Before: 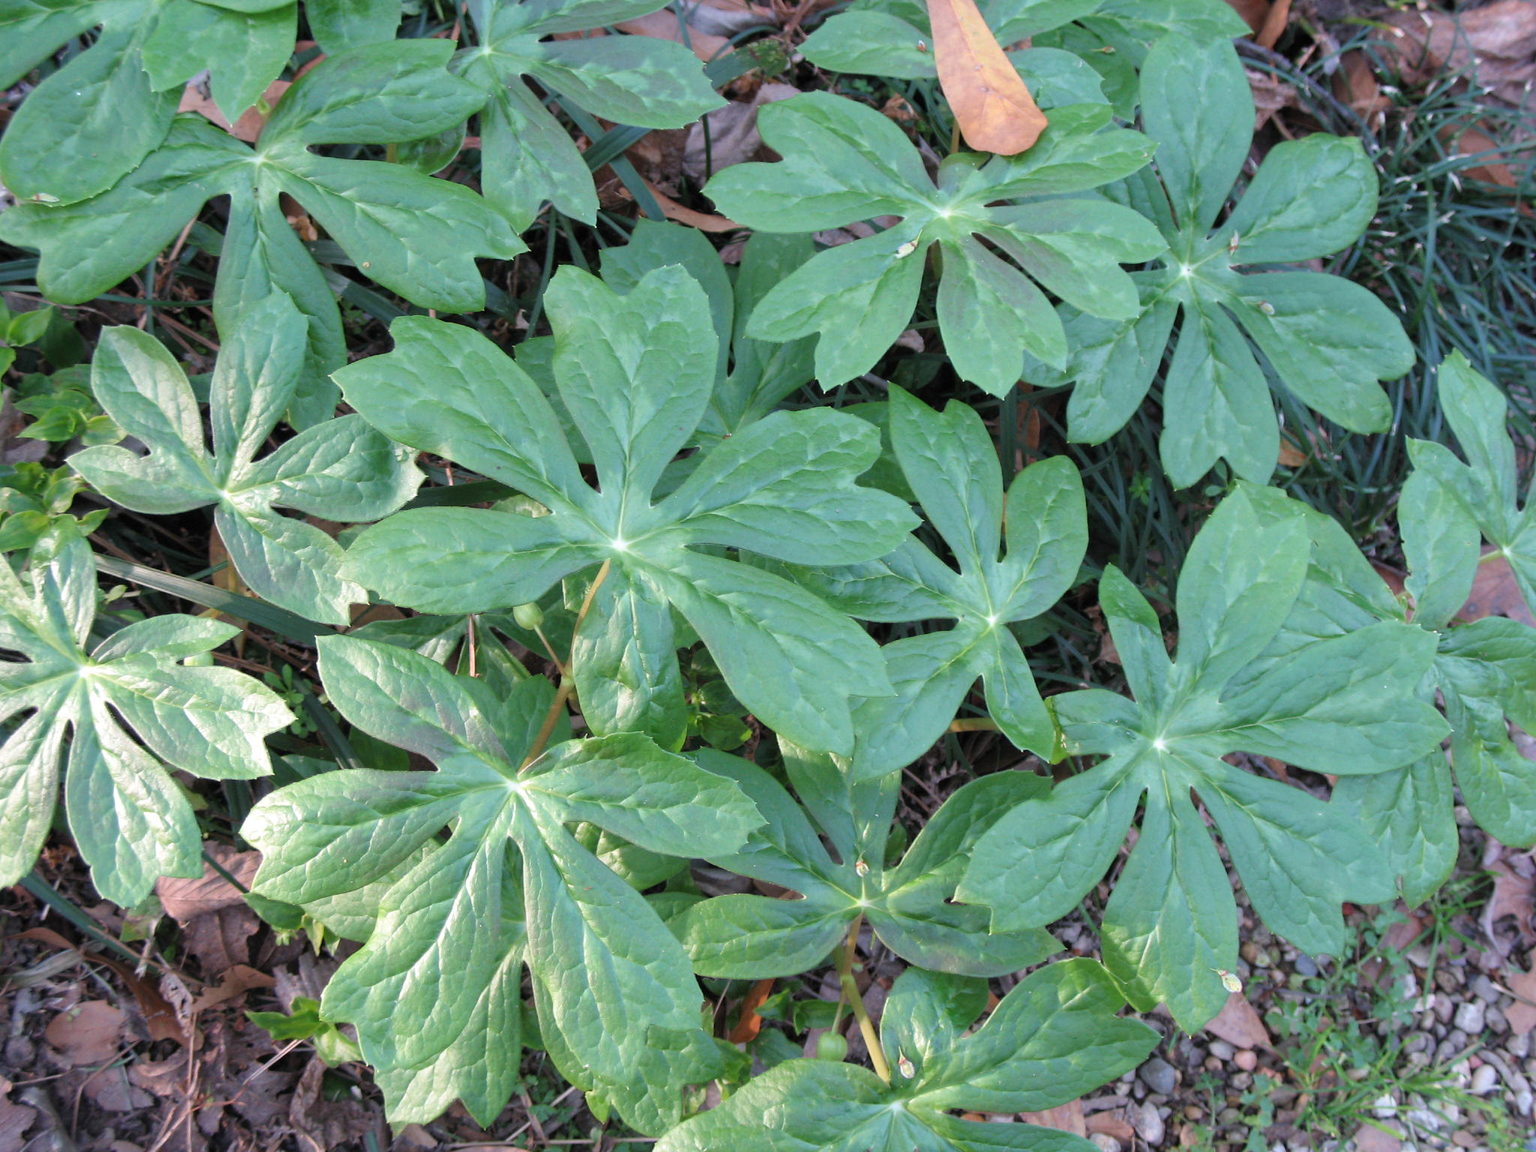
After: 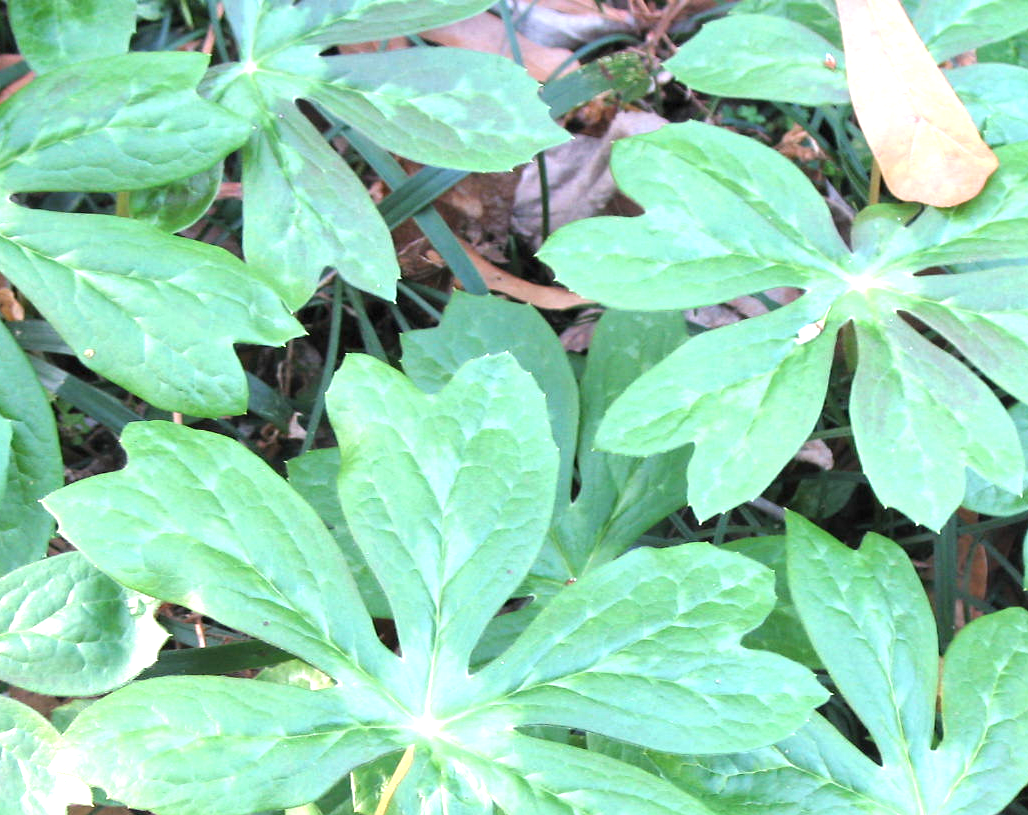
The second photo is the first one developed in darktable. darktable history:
crop: left 19.491%, right 30.306%, bottom 46.926%
exposure: black level correction 0, exposure 1.2 EV, compensate highlight preservation false
